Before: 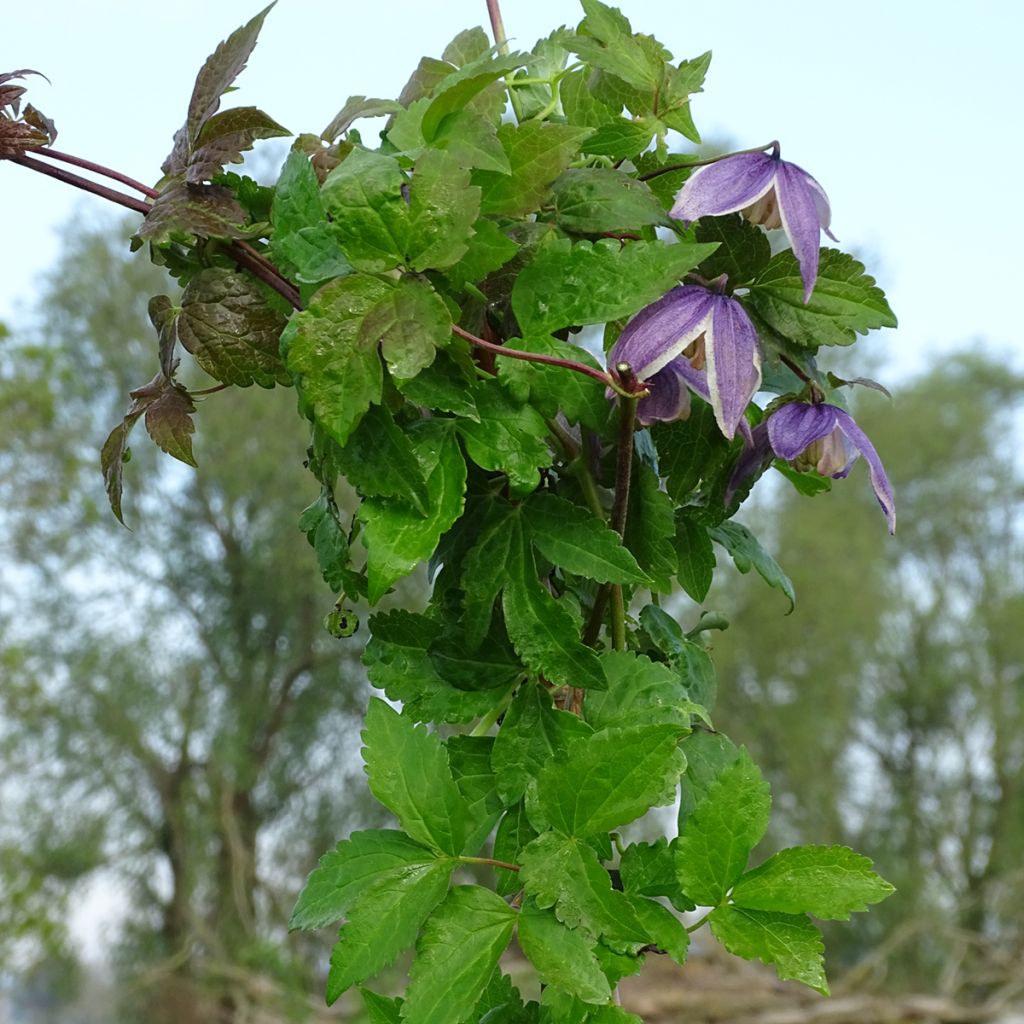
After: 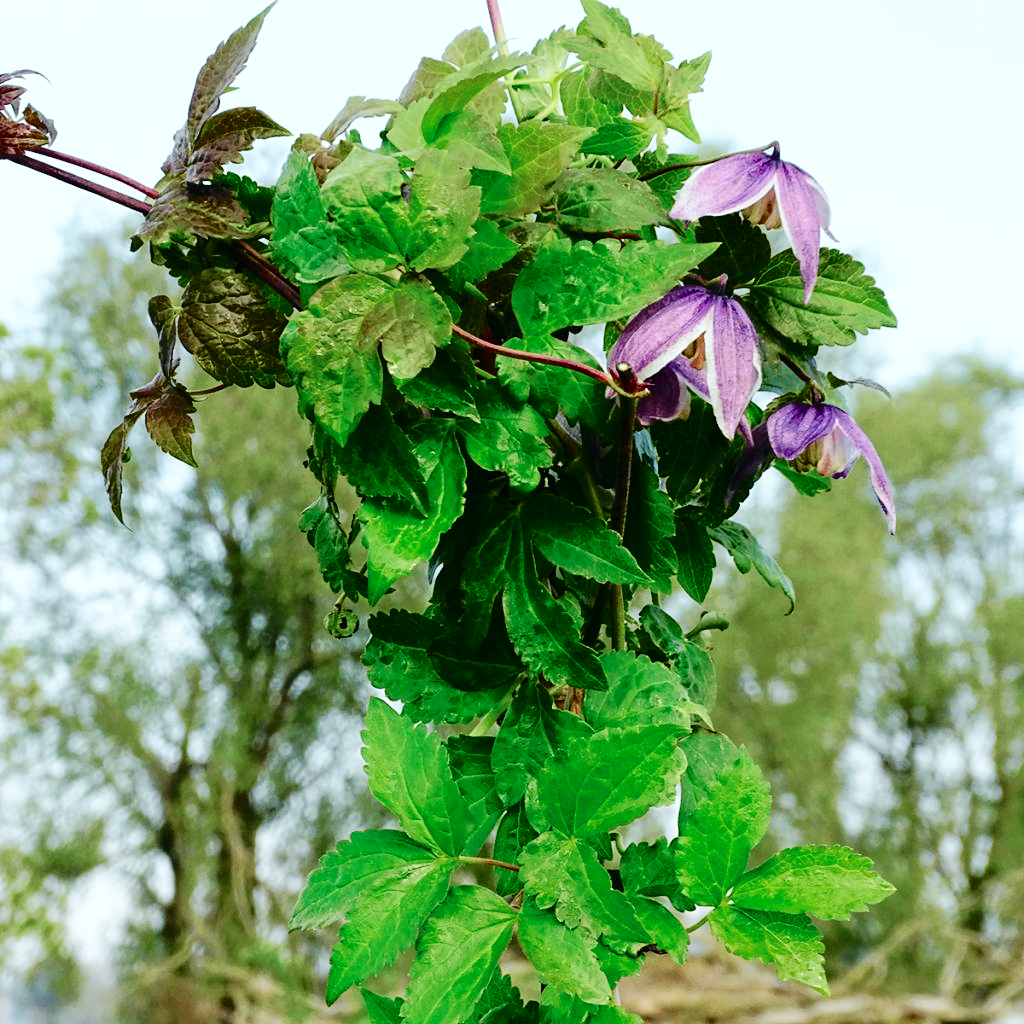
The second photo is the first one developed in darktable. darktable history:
base curve: curves: ch0 [(0, 0) (0.036, 0.025) (0.121, 0.166) (0.206, 0.329) (0.605, 0.79) (1, 1)], preserve colors none
tone curve: curves: ch0 [(0, 0) (0.081, 0.044) (0.192, 0.125) (0.283, 0.238) (0.416, 0.449) (0.495, 0.524) (0.686, 0.743) (0.826, 0.865) (0.978, 0.988)]; ch1 [(0, 0) (0.161, 0.092) (0.35, 0.33) (0.392, 0.392) (0.427, 0.426) (0.479, 0.472) (0.505, 0.497) (0.521, 0.514) (0.547, 0.568) (0.579, 0.597) (0.625, 0.627) (0.678, 0.733) (1, 1)]; ch2 [(0, 0) (0.346, 0.362) (0.404, 0.427) (0.502, 0.495) (0.531, 0.523) (0.549, 0.554) (0.582, 0.596) (0.629, 0.642) (0.717, 0.678) (1, 1)], color space Lab, independent channels, preserve colors none
